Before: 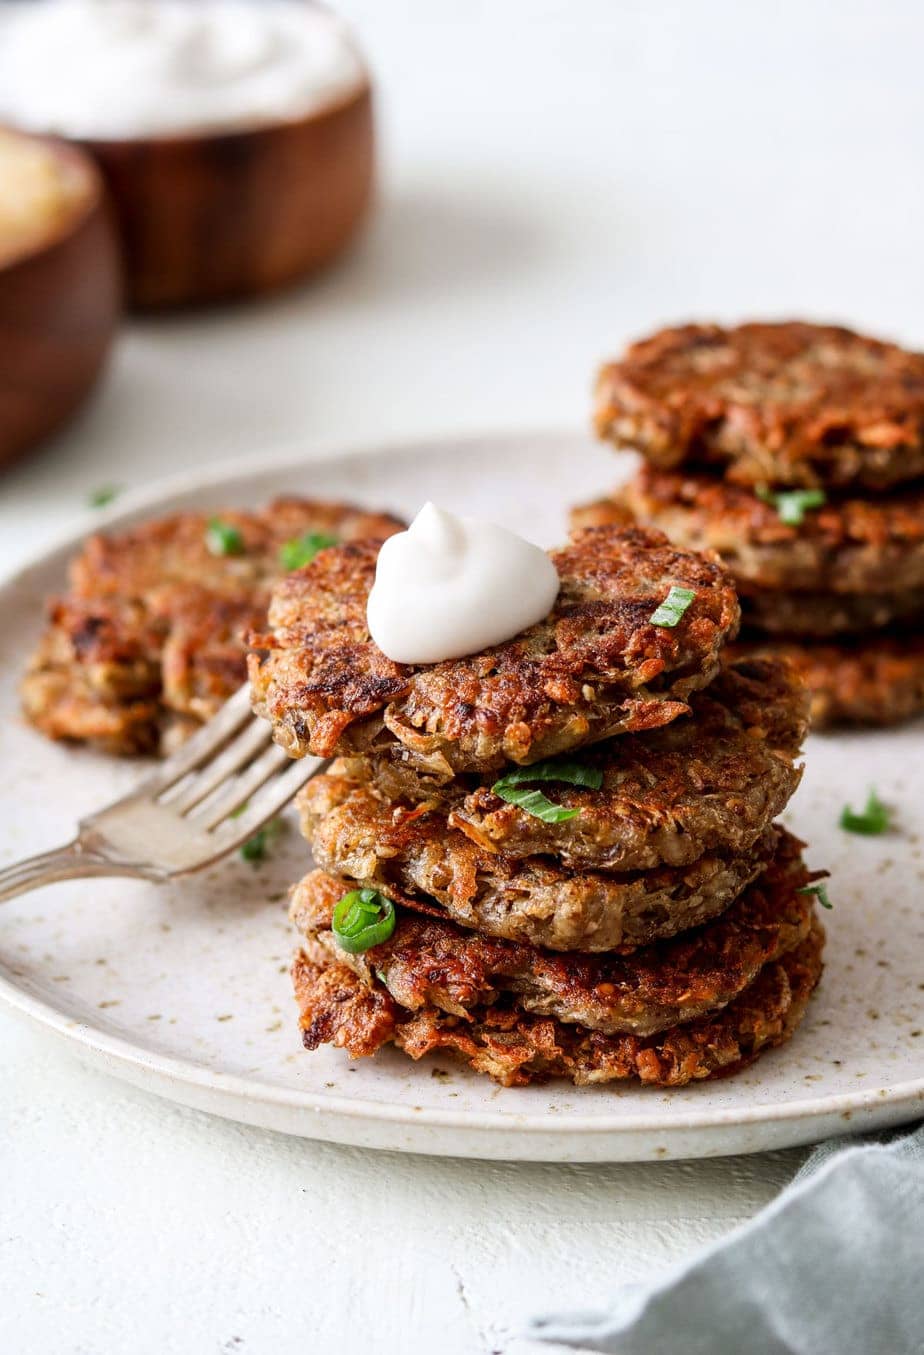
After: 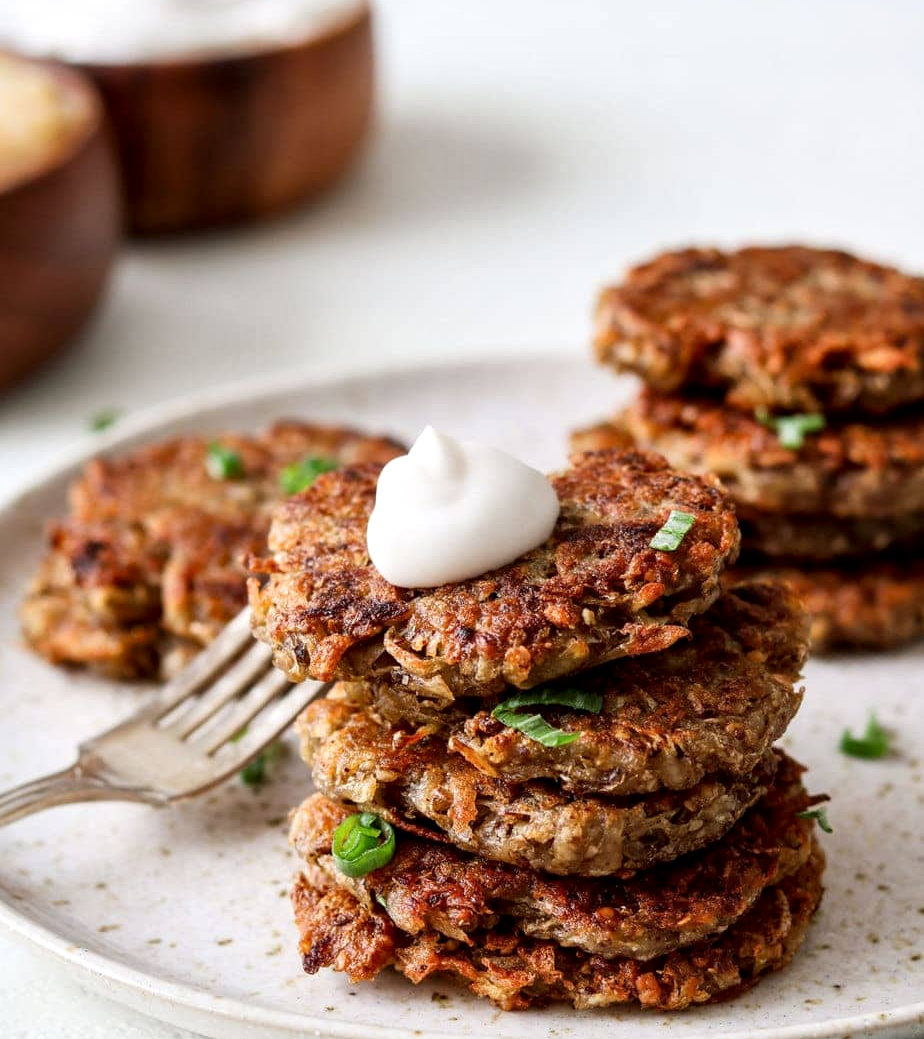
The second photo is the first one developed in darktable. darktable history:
crop: top 5.667%, bottom 17.637%
local contrast: mode bilateral grid, contrast 25, coarseness 50, detail 123%, midtone range 0.2
